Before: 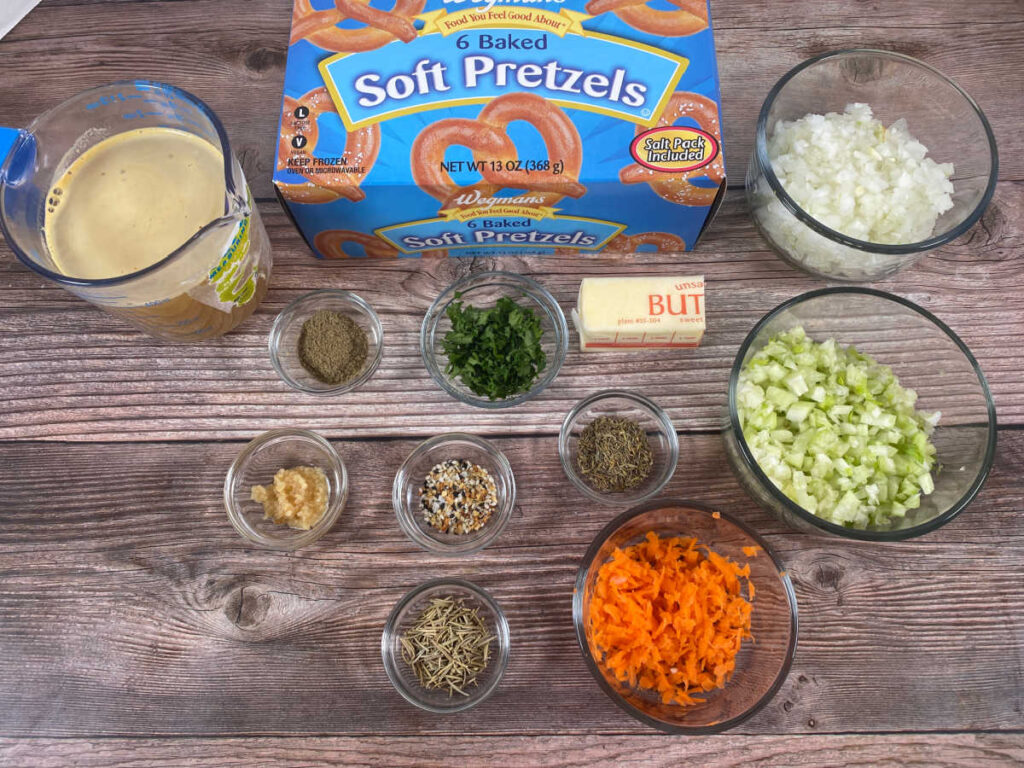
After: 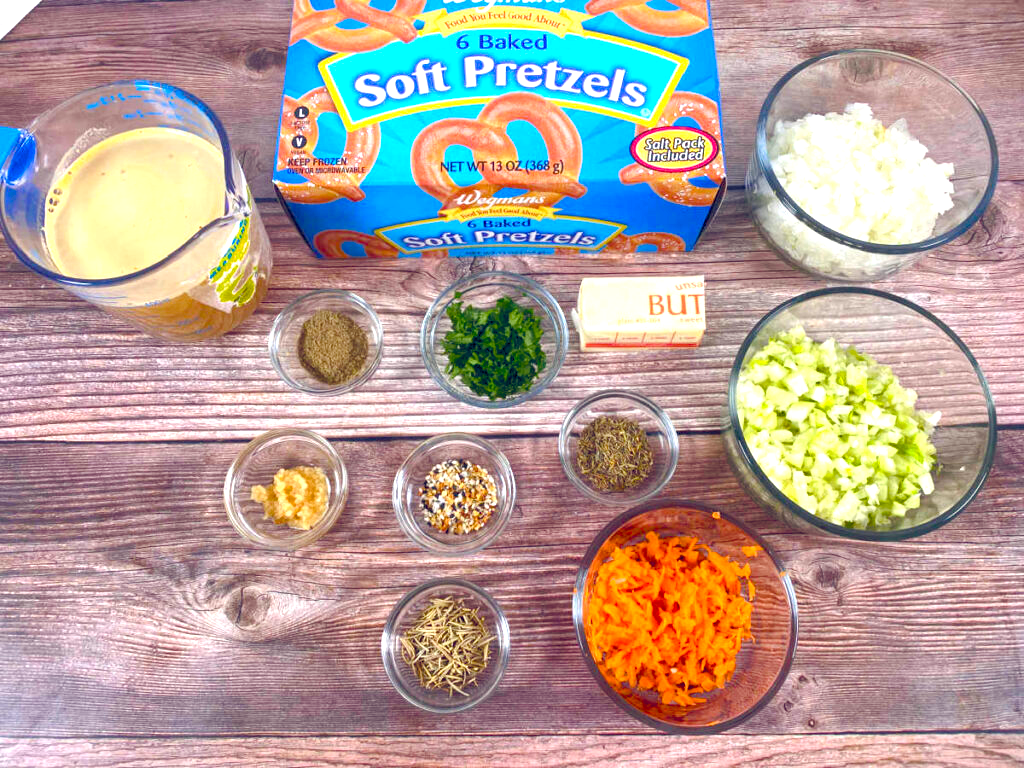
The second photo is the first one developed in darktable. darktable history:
color balance rgb: global offset › luminance -0.276%, global offset › chroma 0.316%, global offset › hue 262.64°, linear chroma grading › shadows 9.985%, linear chroma grading › highlights 9.161%, linear chroma grading › global chroma 15.019%, linear chroma grading › mid-tones 14.949%, perceptual saturation grading › global saturation 20%, perceptual saturation grading › highlights -24.764%, perceptual saturation grading › shadows 49.454%, global vibrance 20%
exposure: black level correction 0, exposure 0.905 EV, compensate highlight preservation false
